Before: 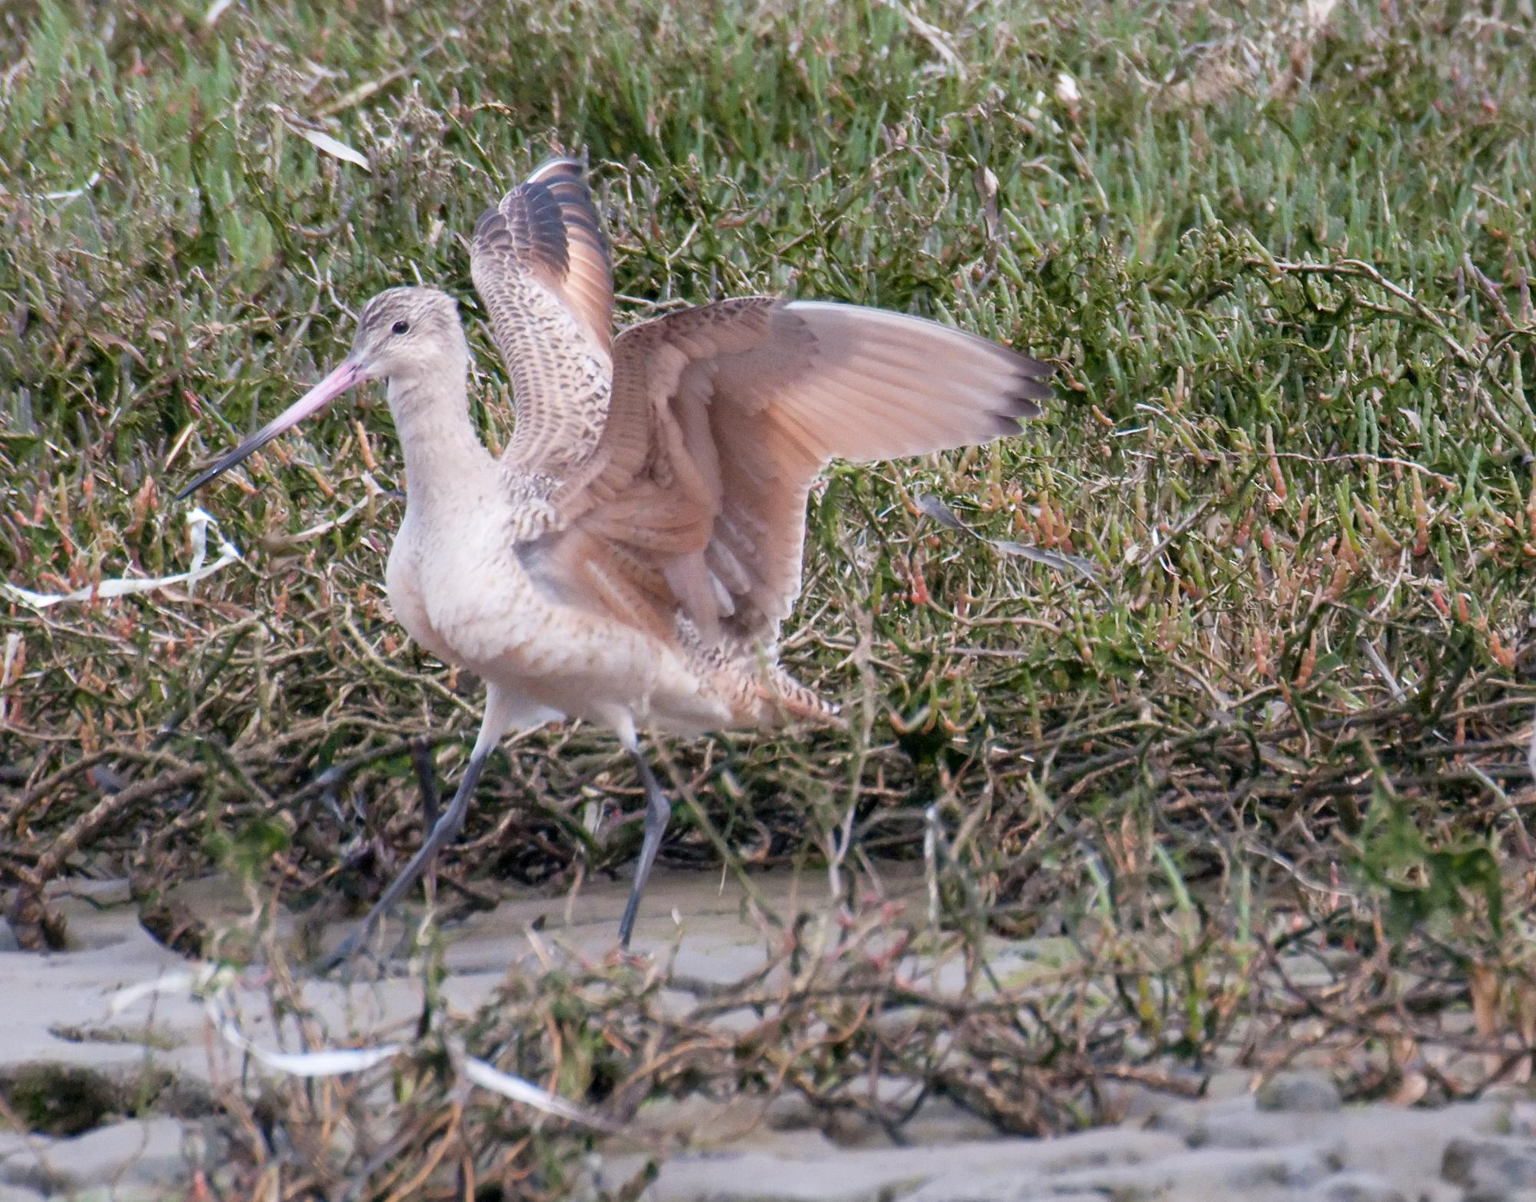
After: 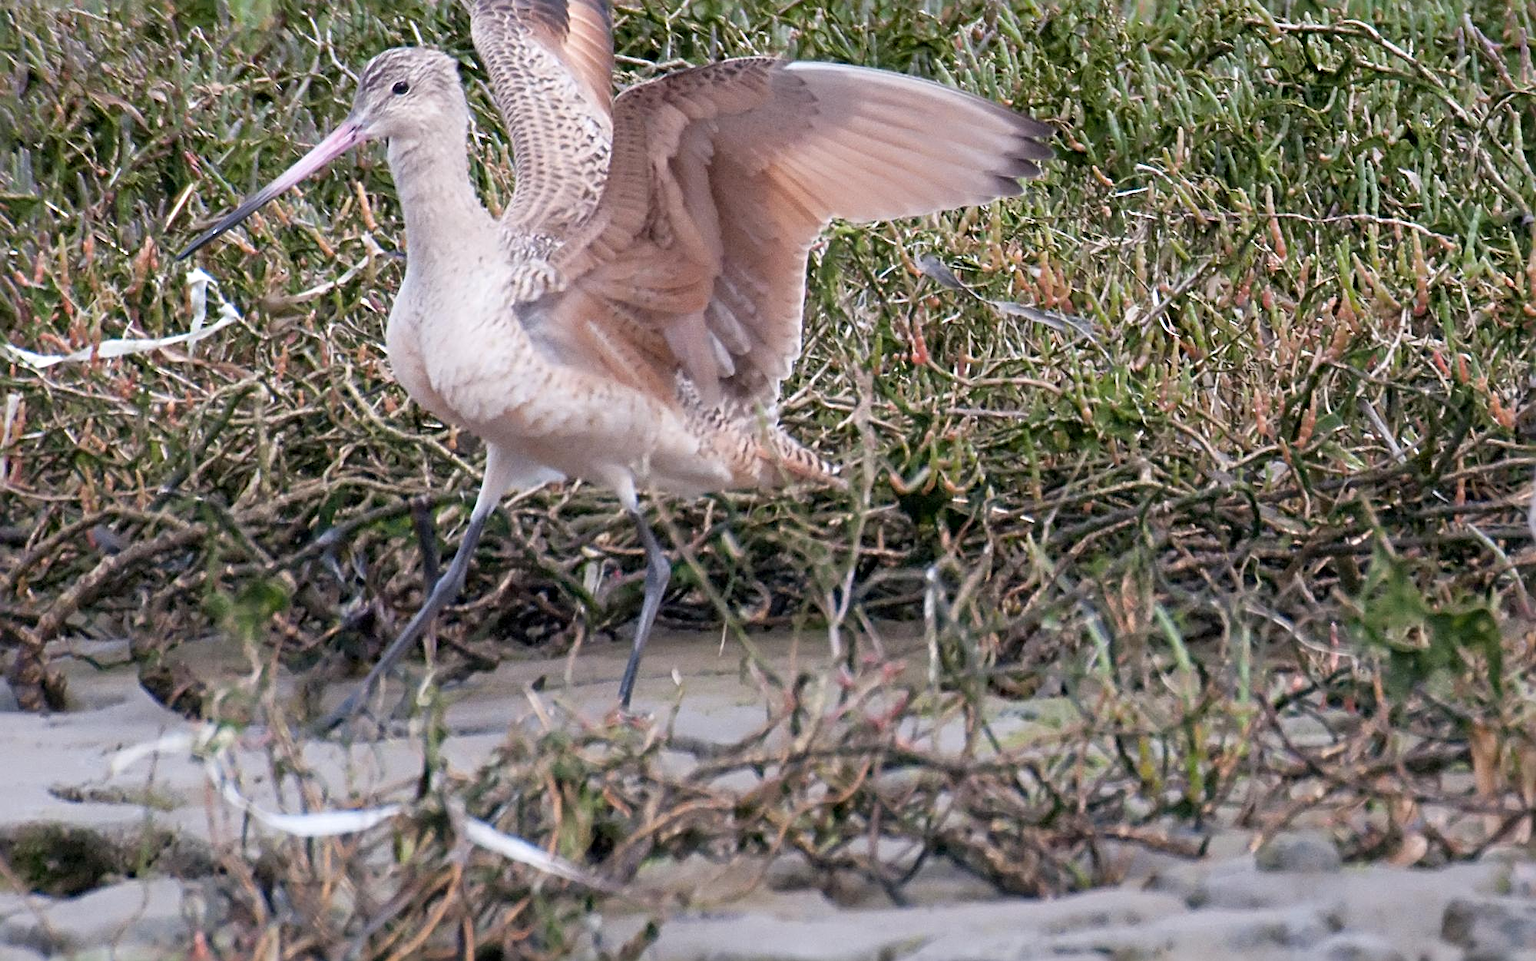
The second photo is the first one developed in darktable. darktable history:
crop and rotate: top 19.998%
sharpen: radius 4
